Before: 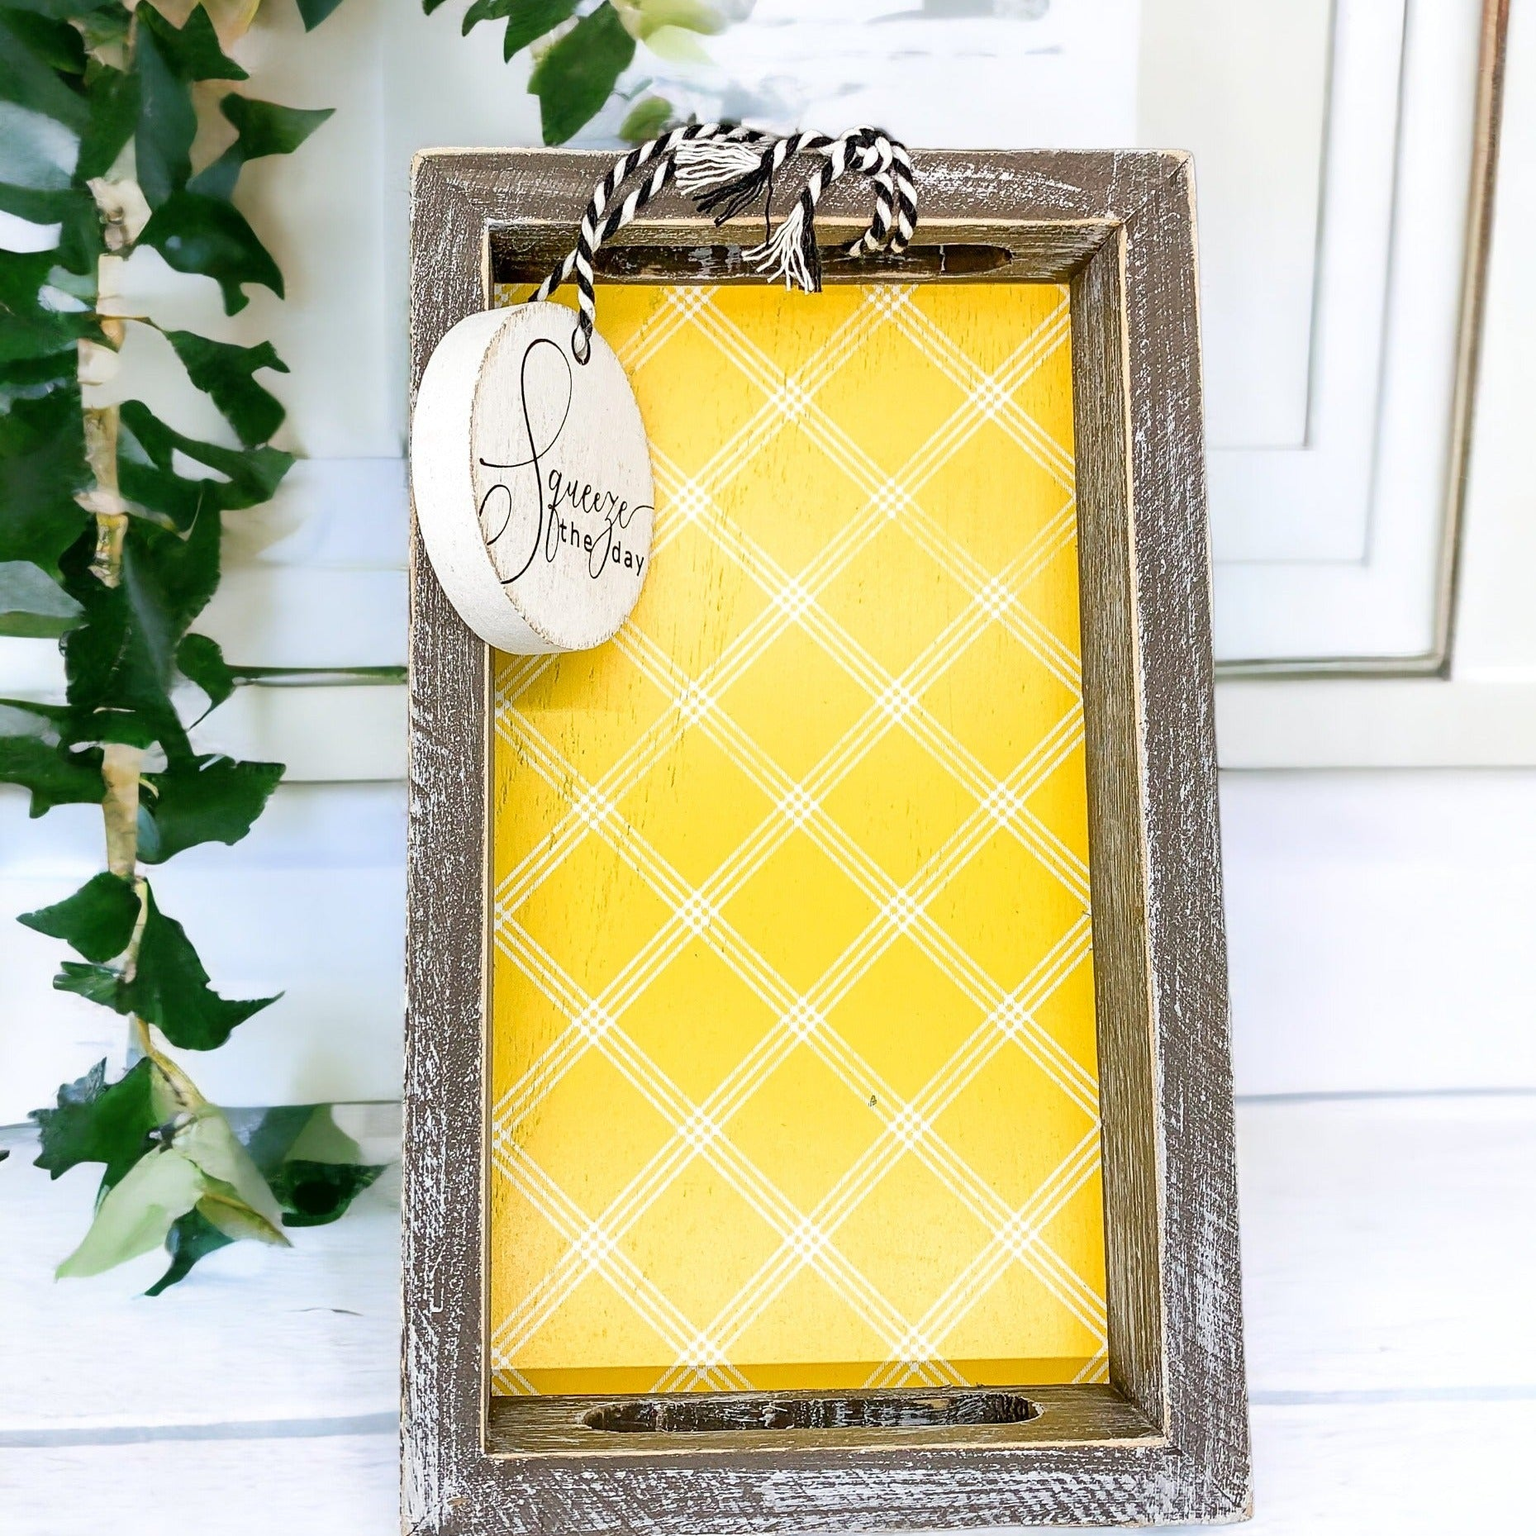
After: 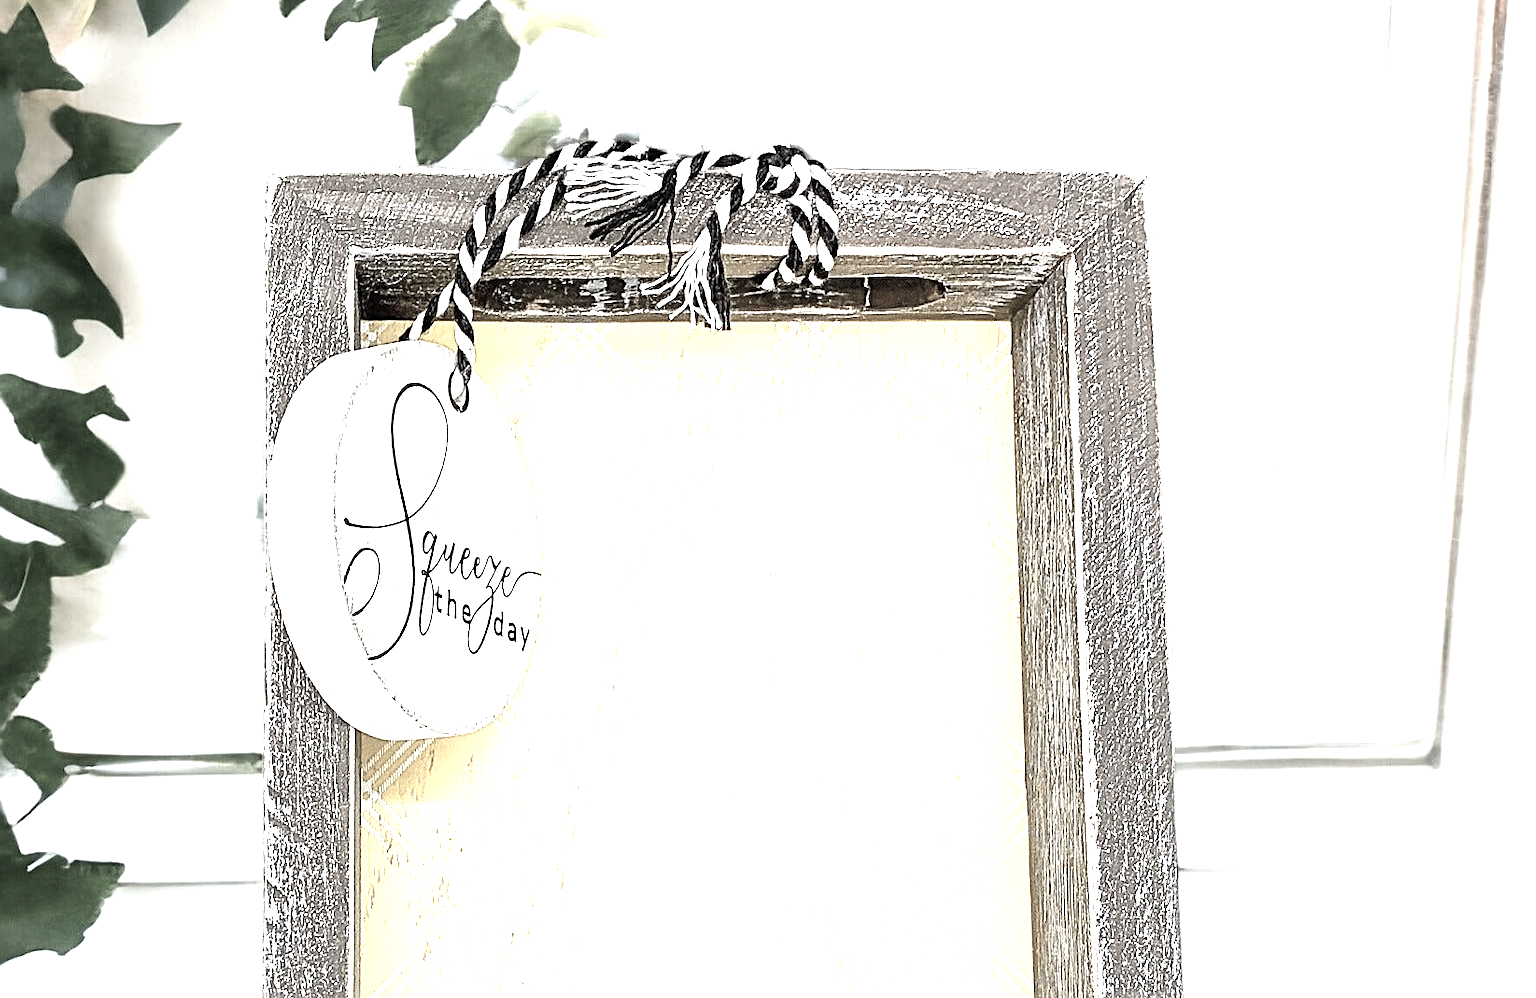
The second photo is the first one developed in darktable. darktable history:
sharpen: radius 2.527, amount 0.32
exposure: black level correction 0, exposure 1.327 EV, compensate highlight preservation false
crop and rotate: left 11.495%, bottom 42.458%
color zones: curves: ch1 [(0, 0.153) (0.143, 0.15) (0.286, 0.151) (0.429, 0.152) (0.571, 0.152) (0.714, 0.151) (0.857, 0.151) (1, 0.153)]
